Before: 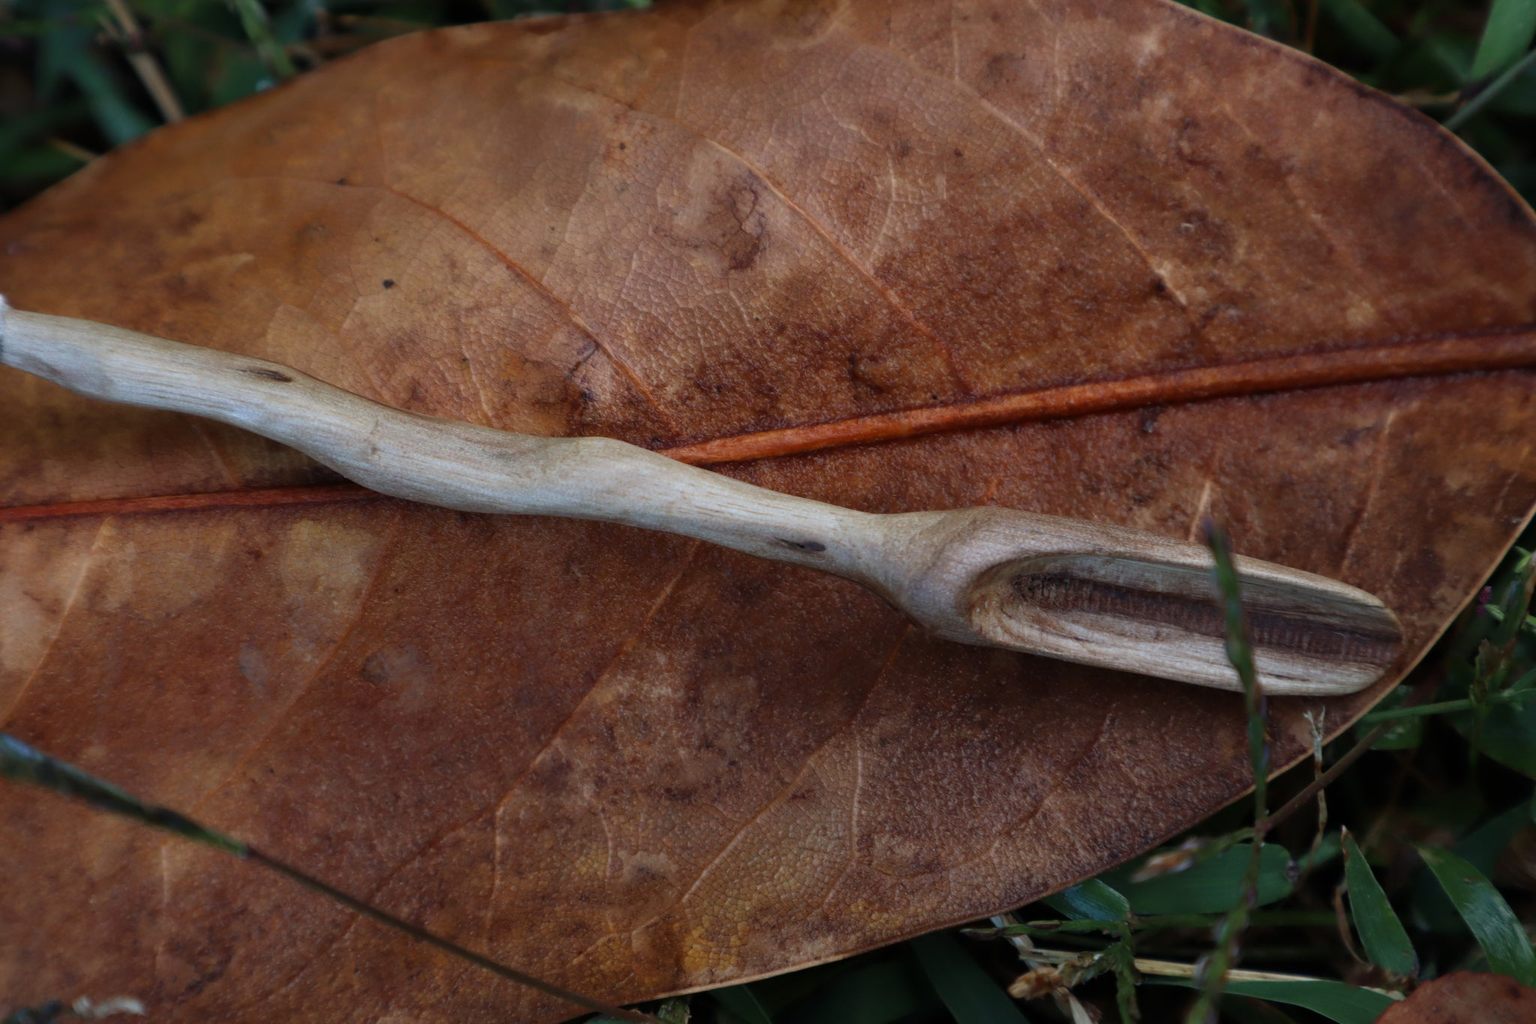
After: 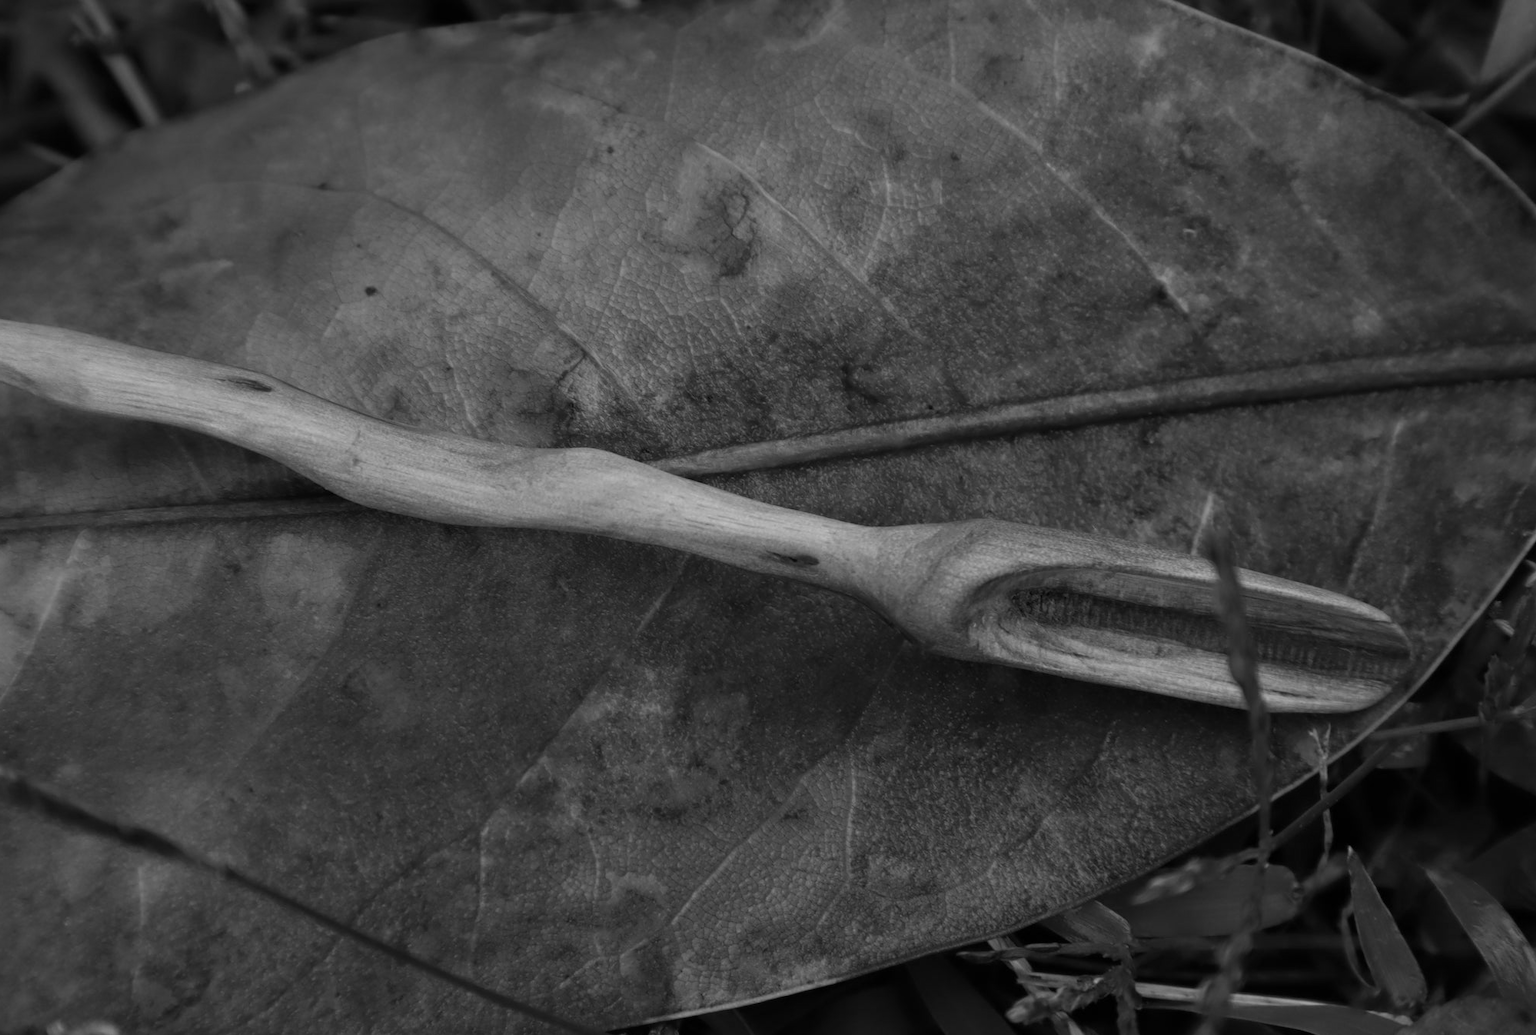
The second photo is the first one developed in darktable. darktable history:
monochrome: a -92.57, b 58.91
crop and rotate: left 1.774%, right 0.633%, bottom 1.28%
